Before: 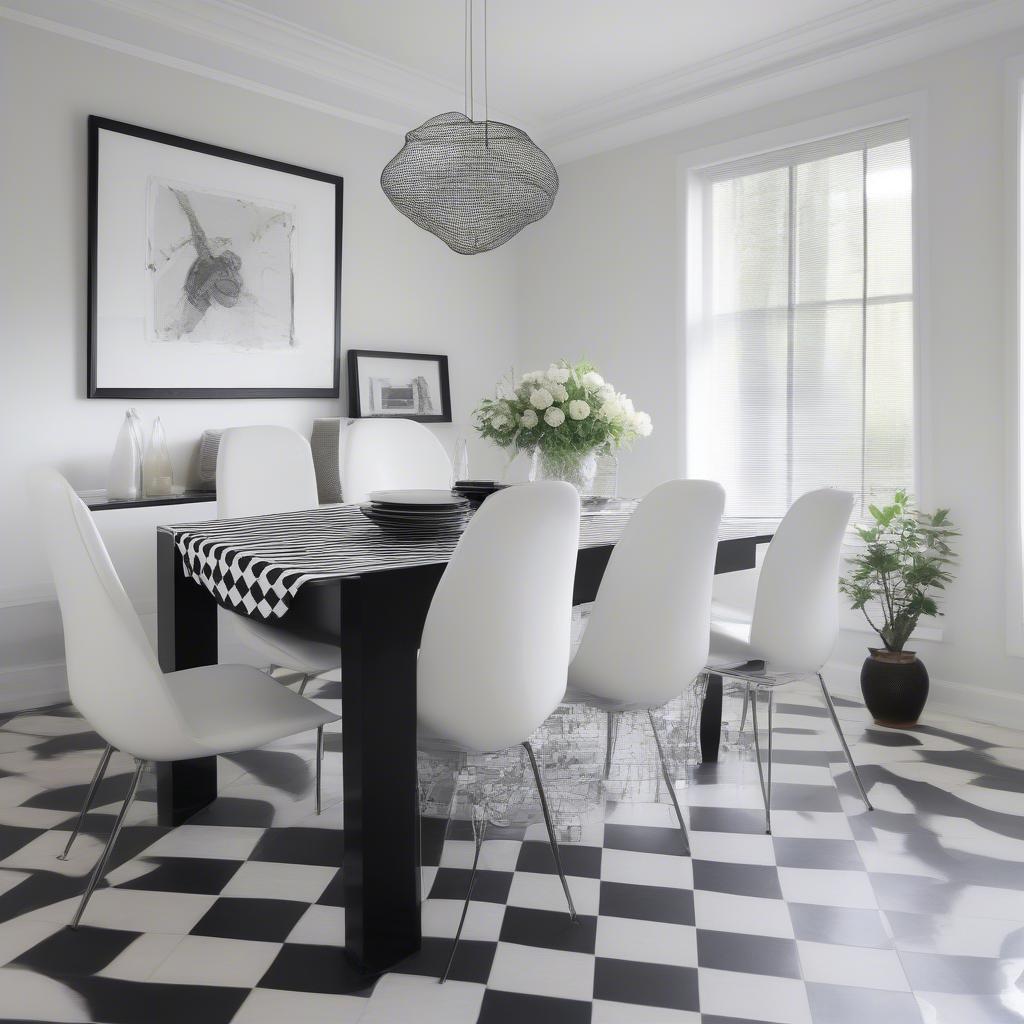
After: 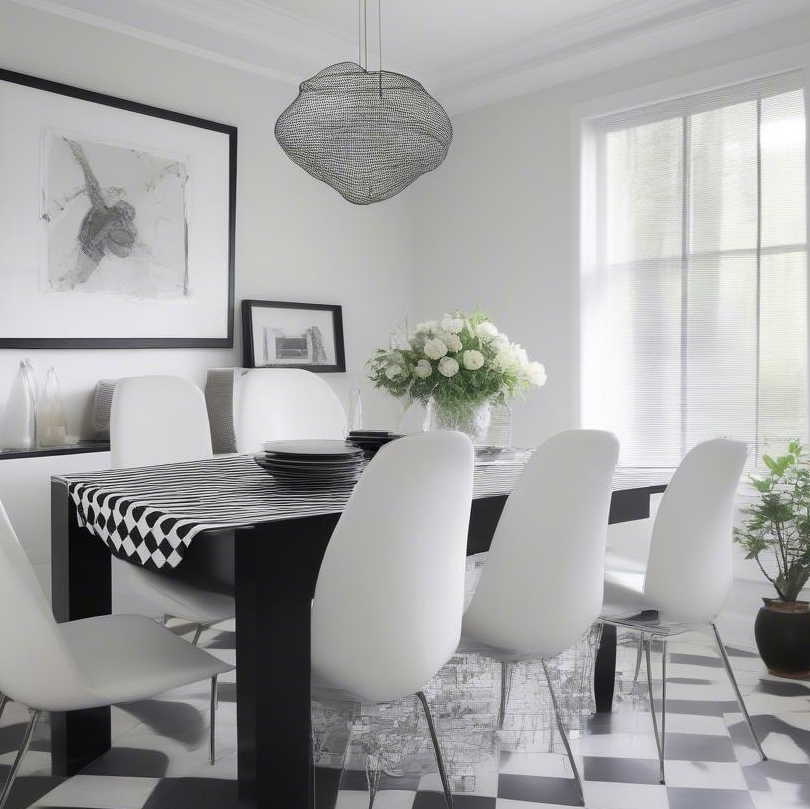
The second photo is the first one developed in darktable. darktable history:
crop and rotate: left 10.443%, top 4.975%, right 10.374%, bottom 15.998%
